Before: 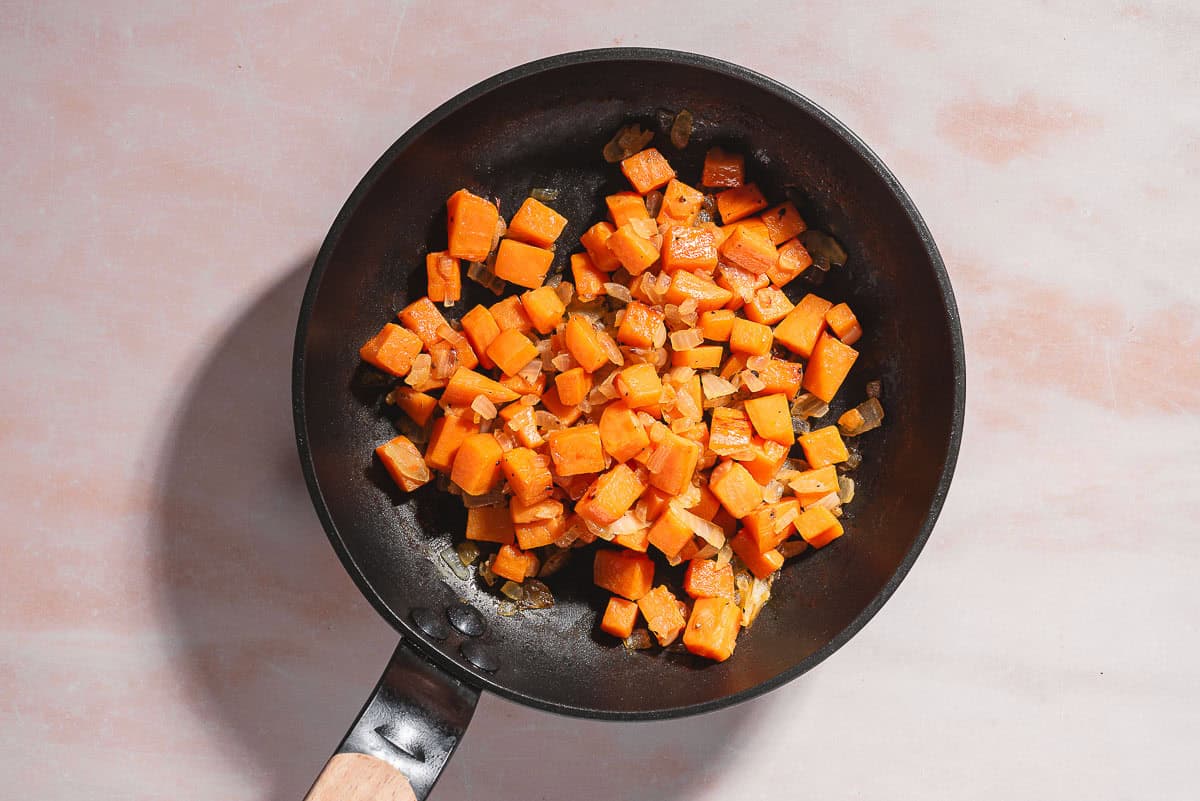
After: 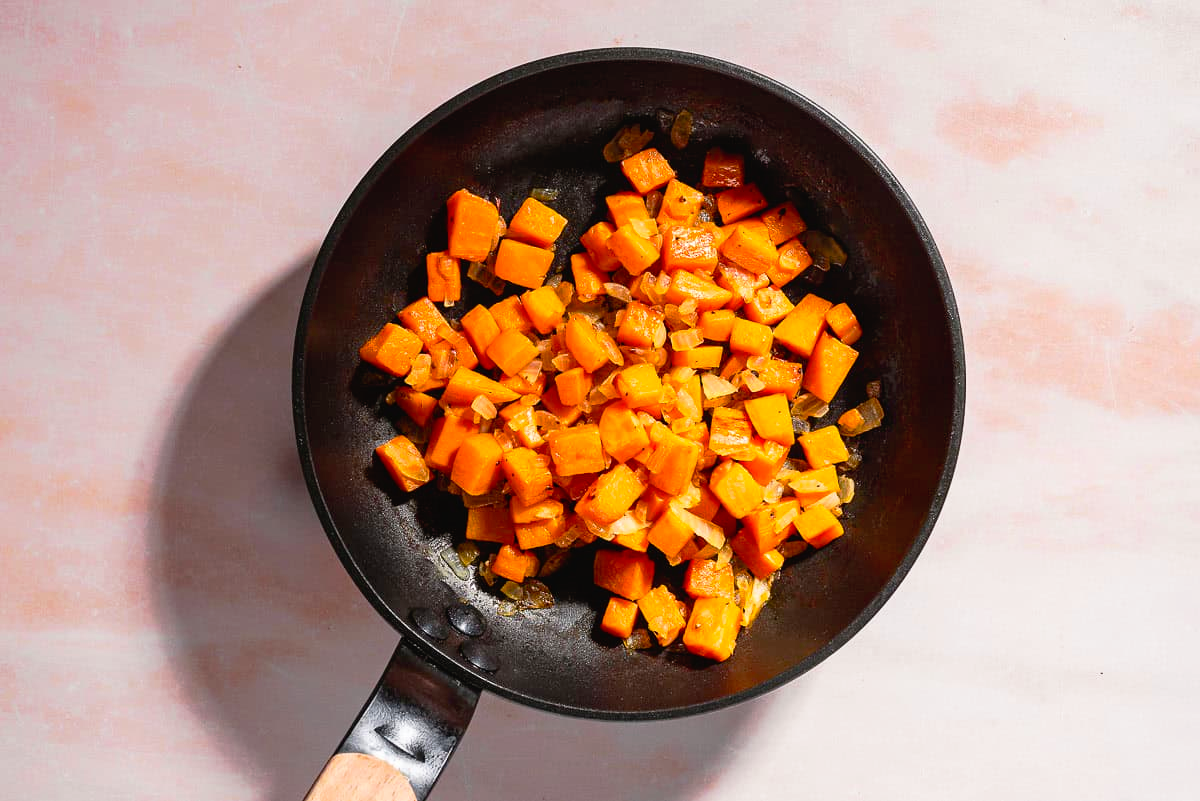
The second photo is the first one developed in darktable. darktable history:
tone curve: curves: ch0 [(0, 0) (0.003, 0.005) (0.011, 0.008) (0.025, 0.014) (0.044, 0.021) (0.069, 0.027) (0.1, 0.041) (0.136, 0.083) (0.177, 0.138) (0.224, 0.197) (0.277, 0.259) (0.335, 0.331) (0.399, 0.399) (0.468, 0.476) (0.543, 0.547) (0.623, 0.635) (0.709, 0.753) (0.801, 0.847) (0.898, 0.94) (1, 1)], preserve colors none
color balance rgb: perceptual saturation grading › global saturation 19.495%, global vibrance 14.528%
